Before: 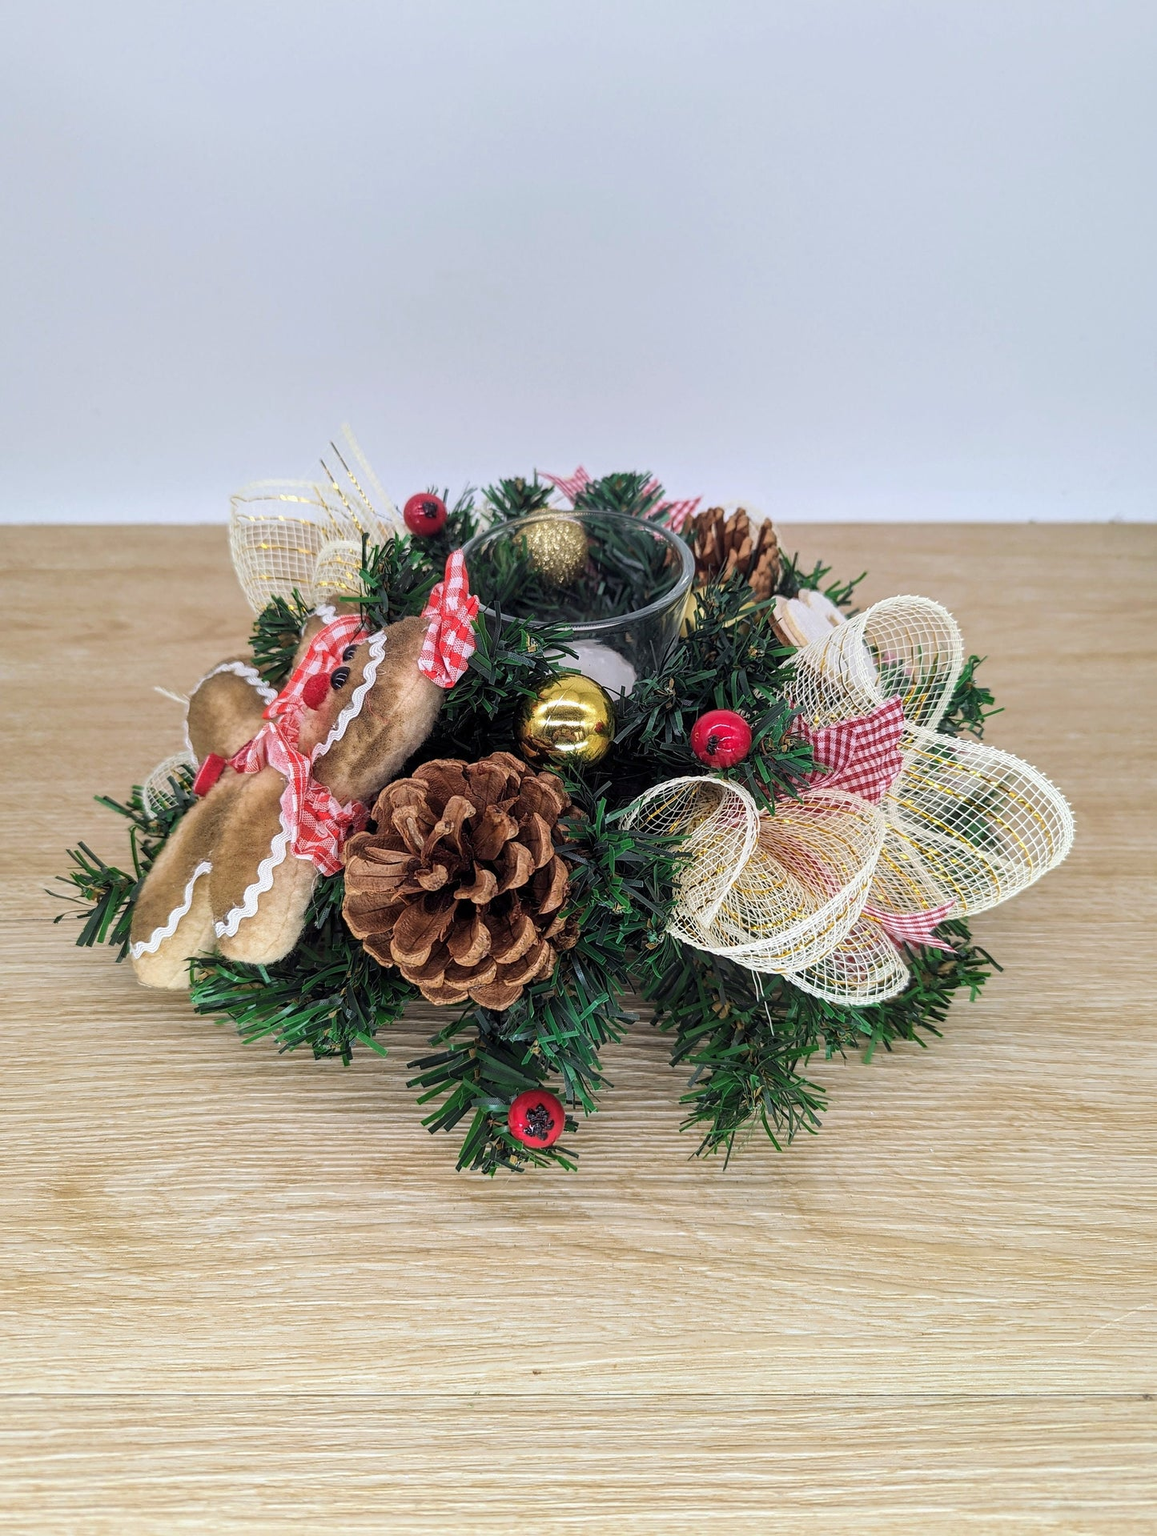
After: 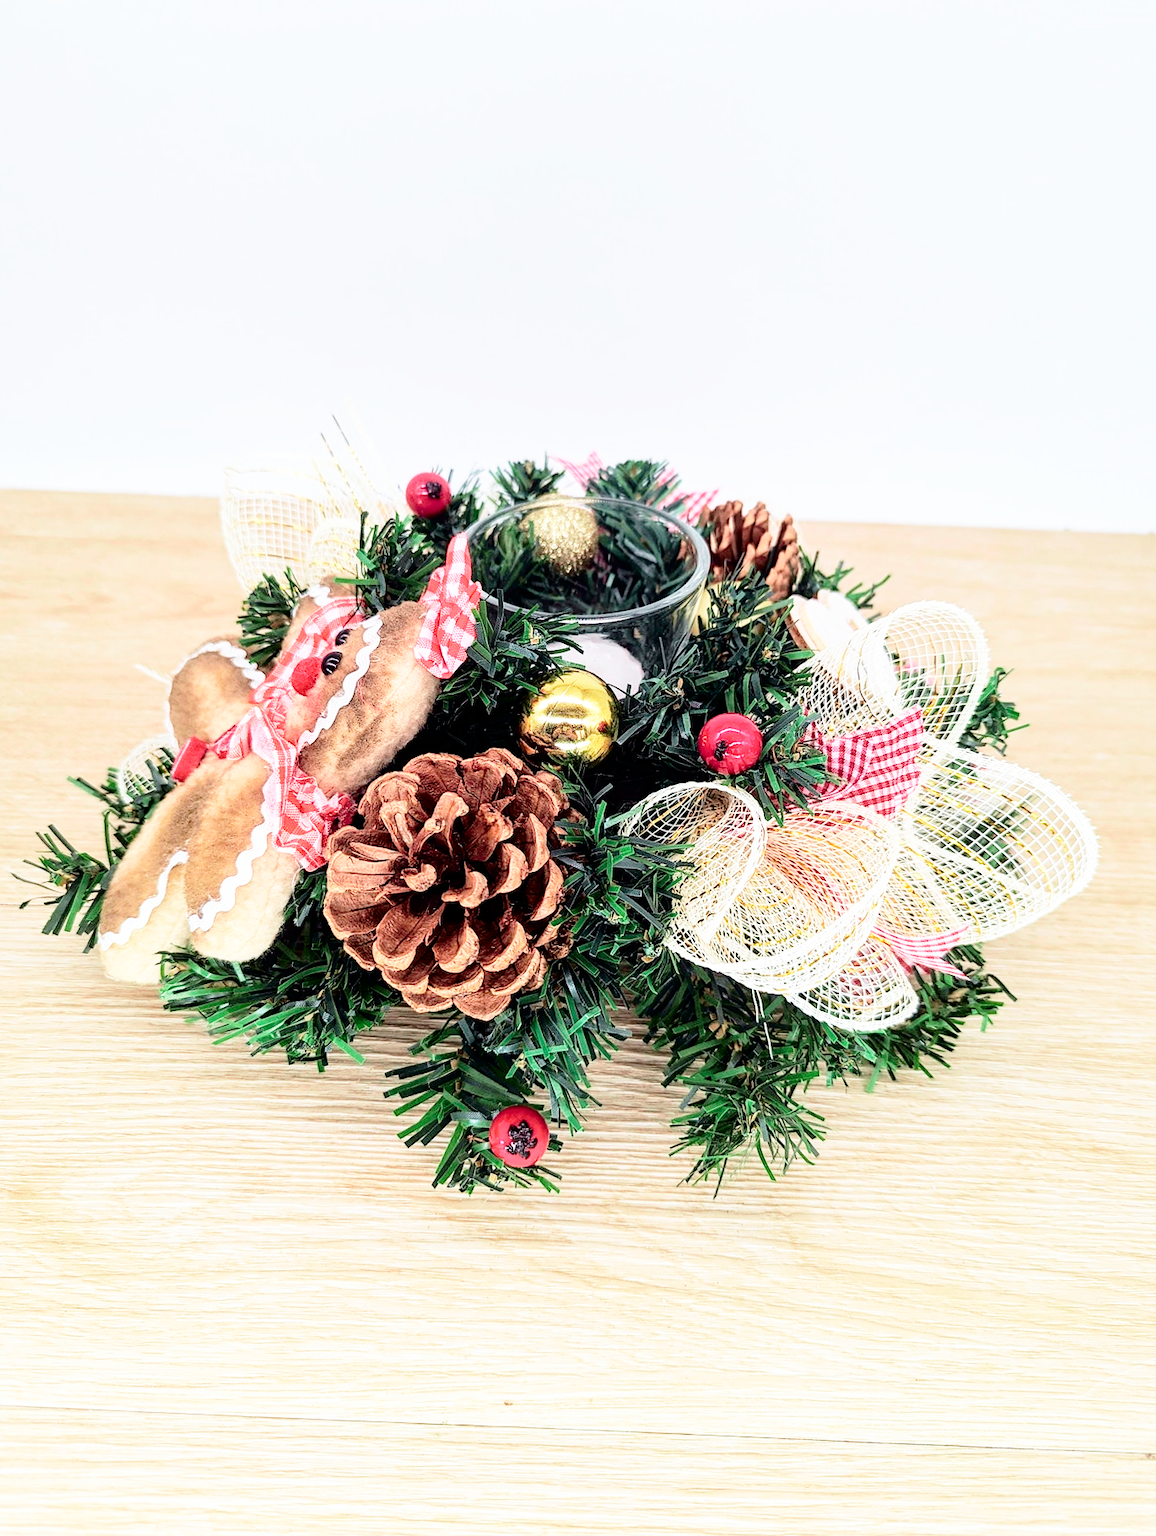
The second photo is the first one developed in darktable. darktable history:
crop and rotate: angle -2.38°
base curve: curves: ch0 [(0, 0) (0.012, 0.01) (0.073, 0.168) (0.31, 0.711) (0.645, 0.957) (1, 1)], preserve colors none
tone curve: curves: ch0 [(0.003, 0) (0.066, 0.023) (0.149, 0.094) (0.264, 0.238) (0.395, 0.421) (0.517, 0.56) (0.688, 0.743) (0.813, 0.846) (1, 1)]; ch1 [(0, 0) (0.164, 0.115) (0.337, 0.332) (0.39, 0.398) (0.464, 0.461) (0.501, 0.5) (0.521, 0.535) (0.571, 0.588) (0.652, 0.681) (0.733, 0.749) (0.811, 0.796) (1, 1)]; ch2 [(0, 0) (0.337, 0.382) (0.464, 0.476) (0.501, 0.502) (0.527, 0.54) (0.556, 0.567) (0.6, 0.59) (0.687, 0.675) (1, 1)], color space Lab, independent channels, preserve colors none
